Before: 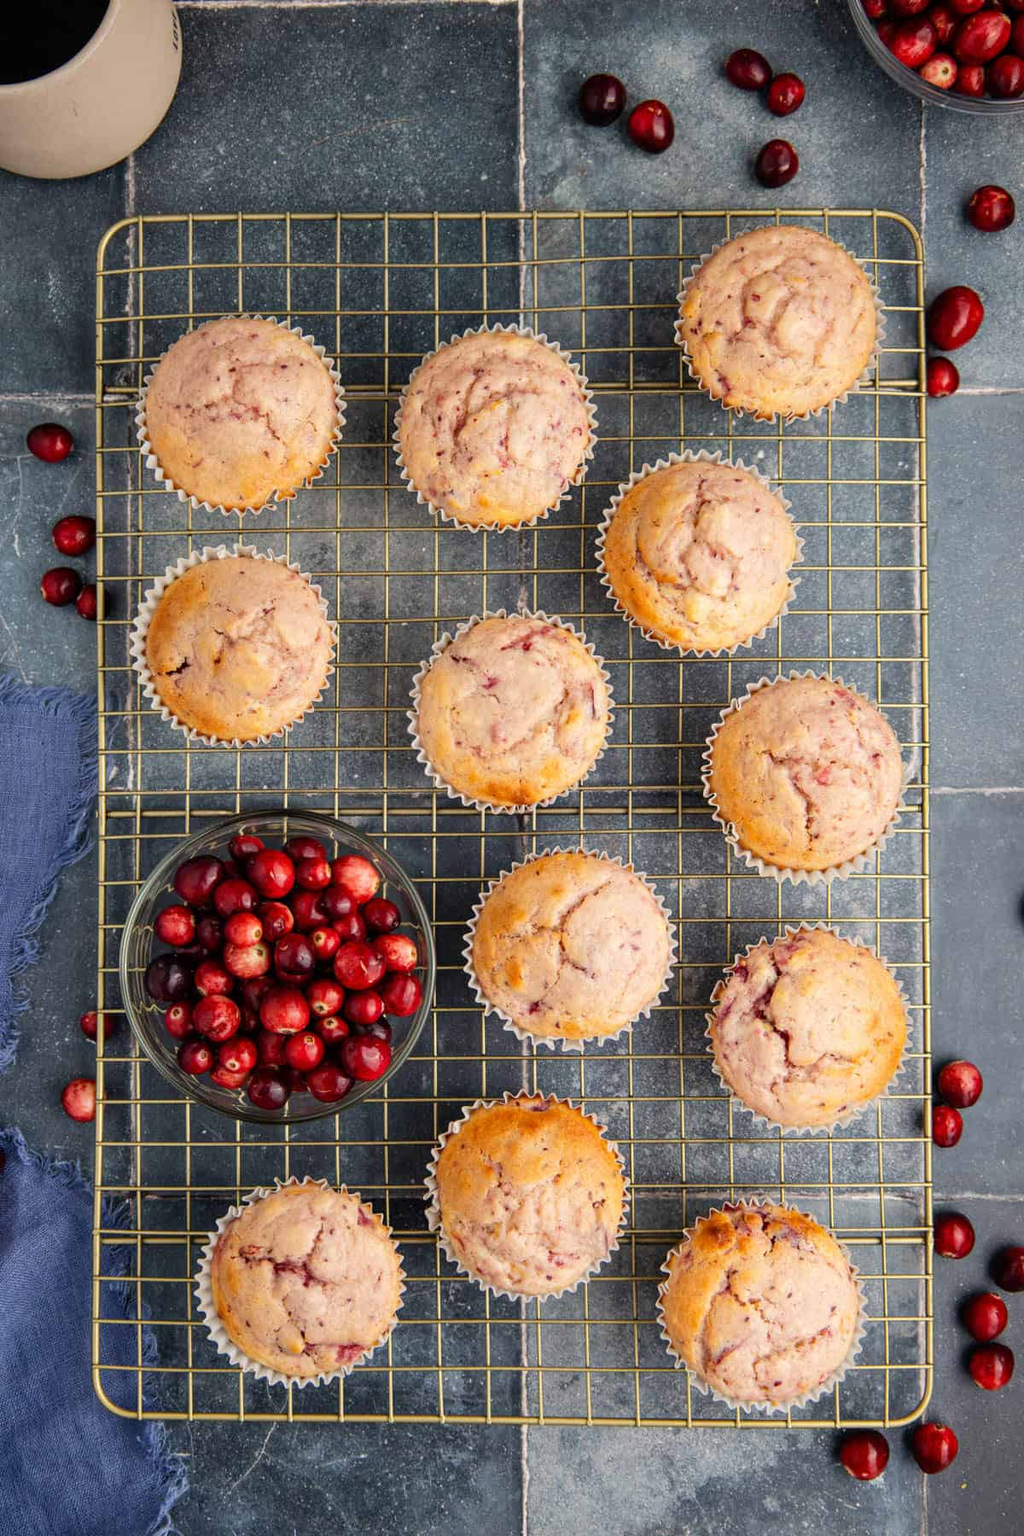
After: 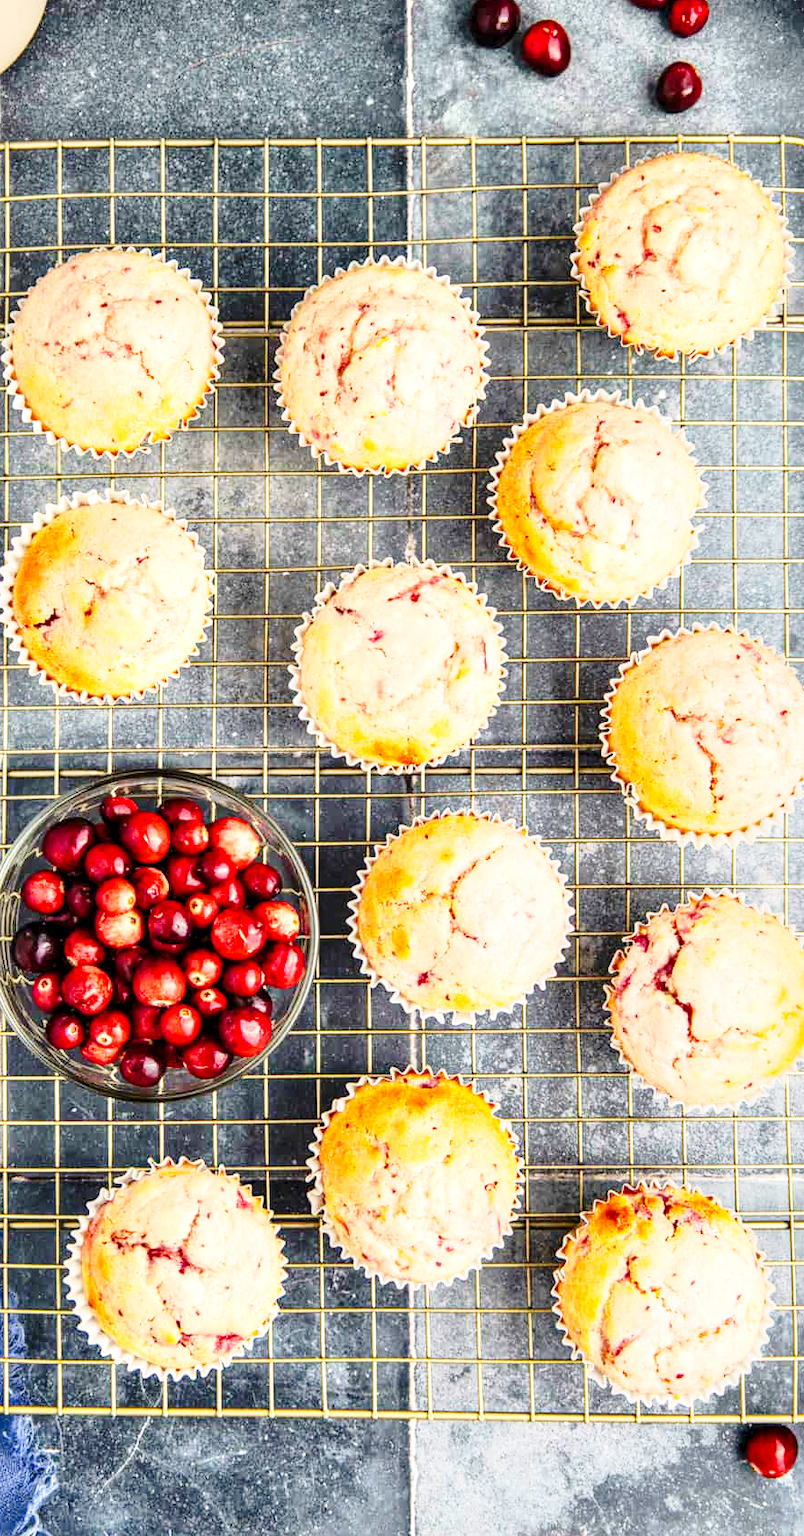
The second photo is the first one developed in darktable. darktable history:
shadows and highlights: on, module defaults
base curve: curves: ch0 [(0, 0) (0.028, 0.03) (0.121, 0.232) (0.46, 0.748) (0.859, 0.968) (1, 1)], preserve colors none
tone curve: curves: ch0 [(0, 0.038) (0.193, 0.212) (0.461, 0.502) (0.634, 0.709) (0.852, 0.89) (1, 0.967)]; ch1 [(0, 0) (0.35, 0.356) (0.45, 0.453) (0.504, 0.503) (0.532, 0.524) (0.558, 0.555) (0.735, 0.762) (1, 1)]; ch2 [(0, 0) (0.281, 0.266) (0.456, 0.469) (0.5, 0.5) (0.533, 0.545) (0.606, 0.598) (0.646, 0.654) (1, 1)], color space Lab, independent channels, preserve colors none
crop and rotate: left 13.095%, top 5.325%, right 12.536%
local contrast: detail 135%, midtone range 0.744
exposure: exposure 0.662 EV, compensate highlight preservation false
